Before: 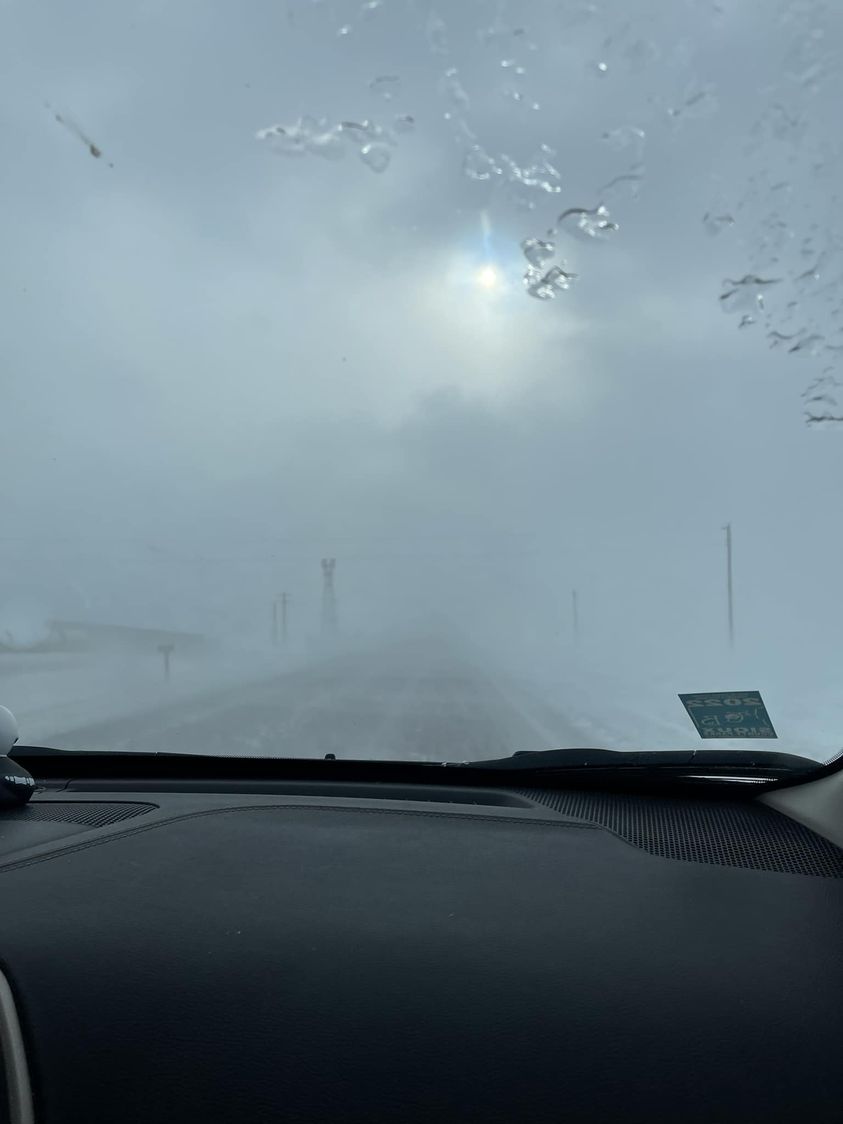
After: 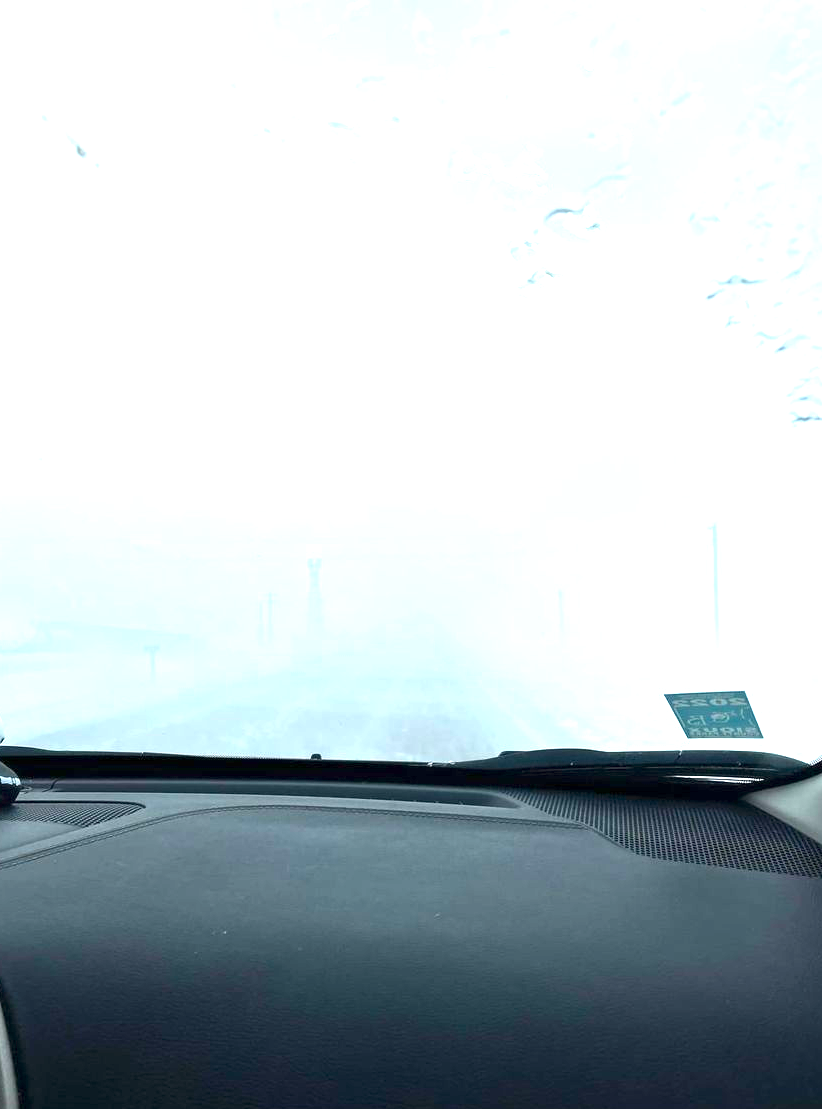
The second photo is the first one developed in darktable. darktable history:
crop and rotate: left 1.774%, right 0.633%, bottom 1.28%
exposure: exposure 2.003 EV, compensate highlight preservation false
